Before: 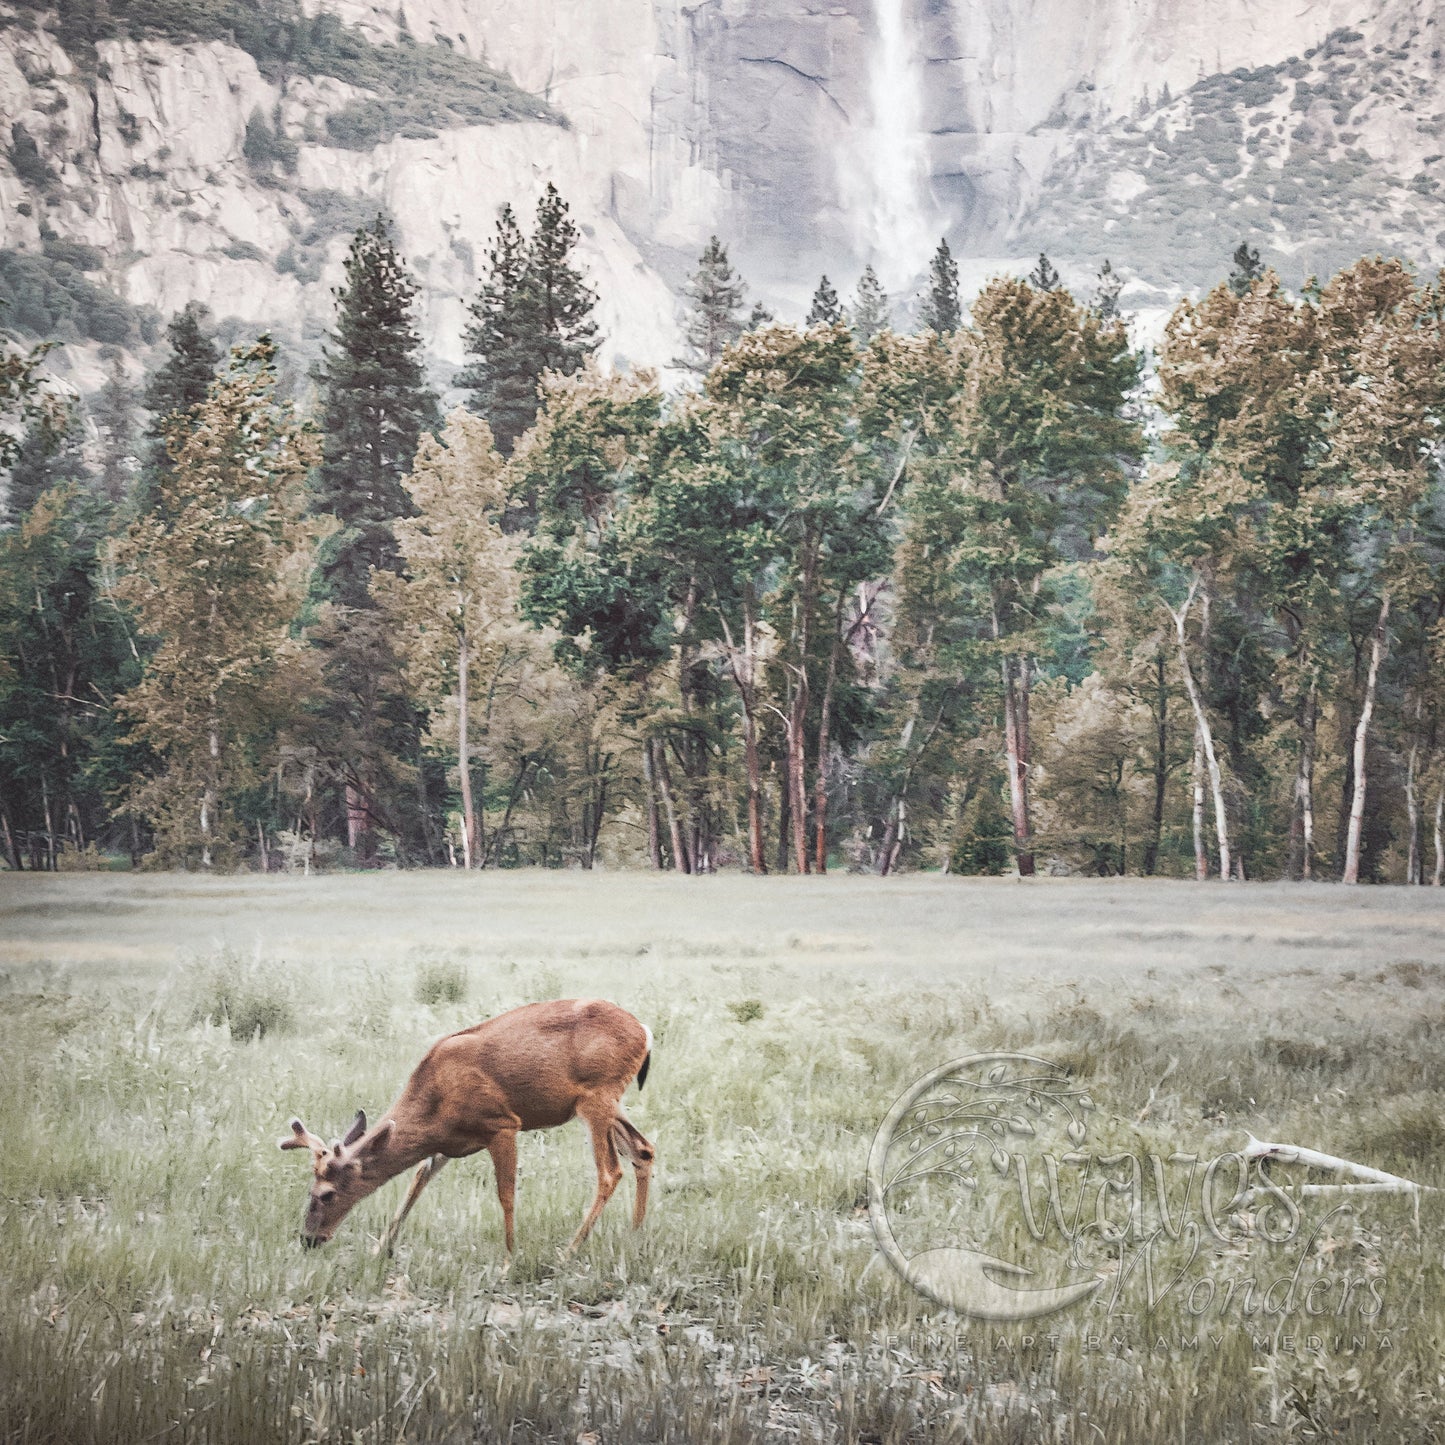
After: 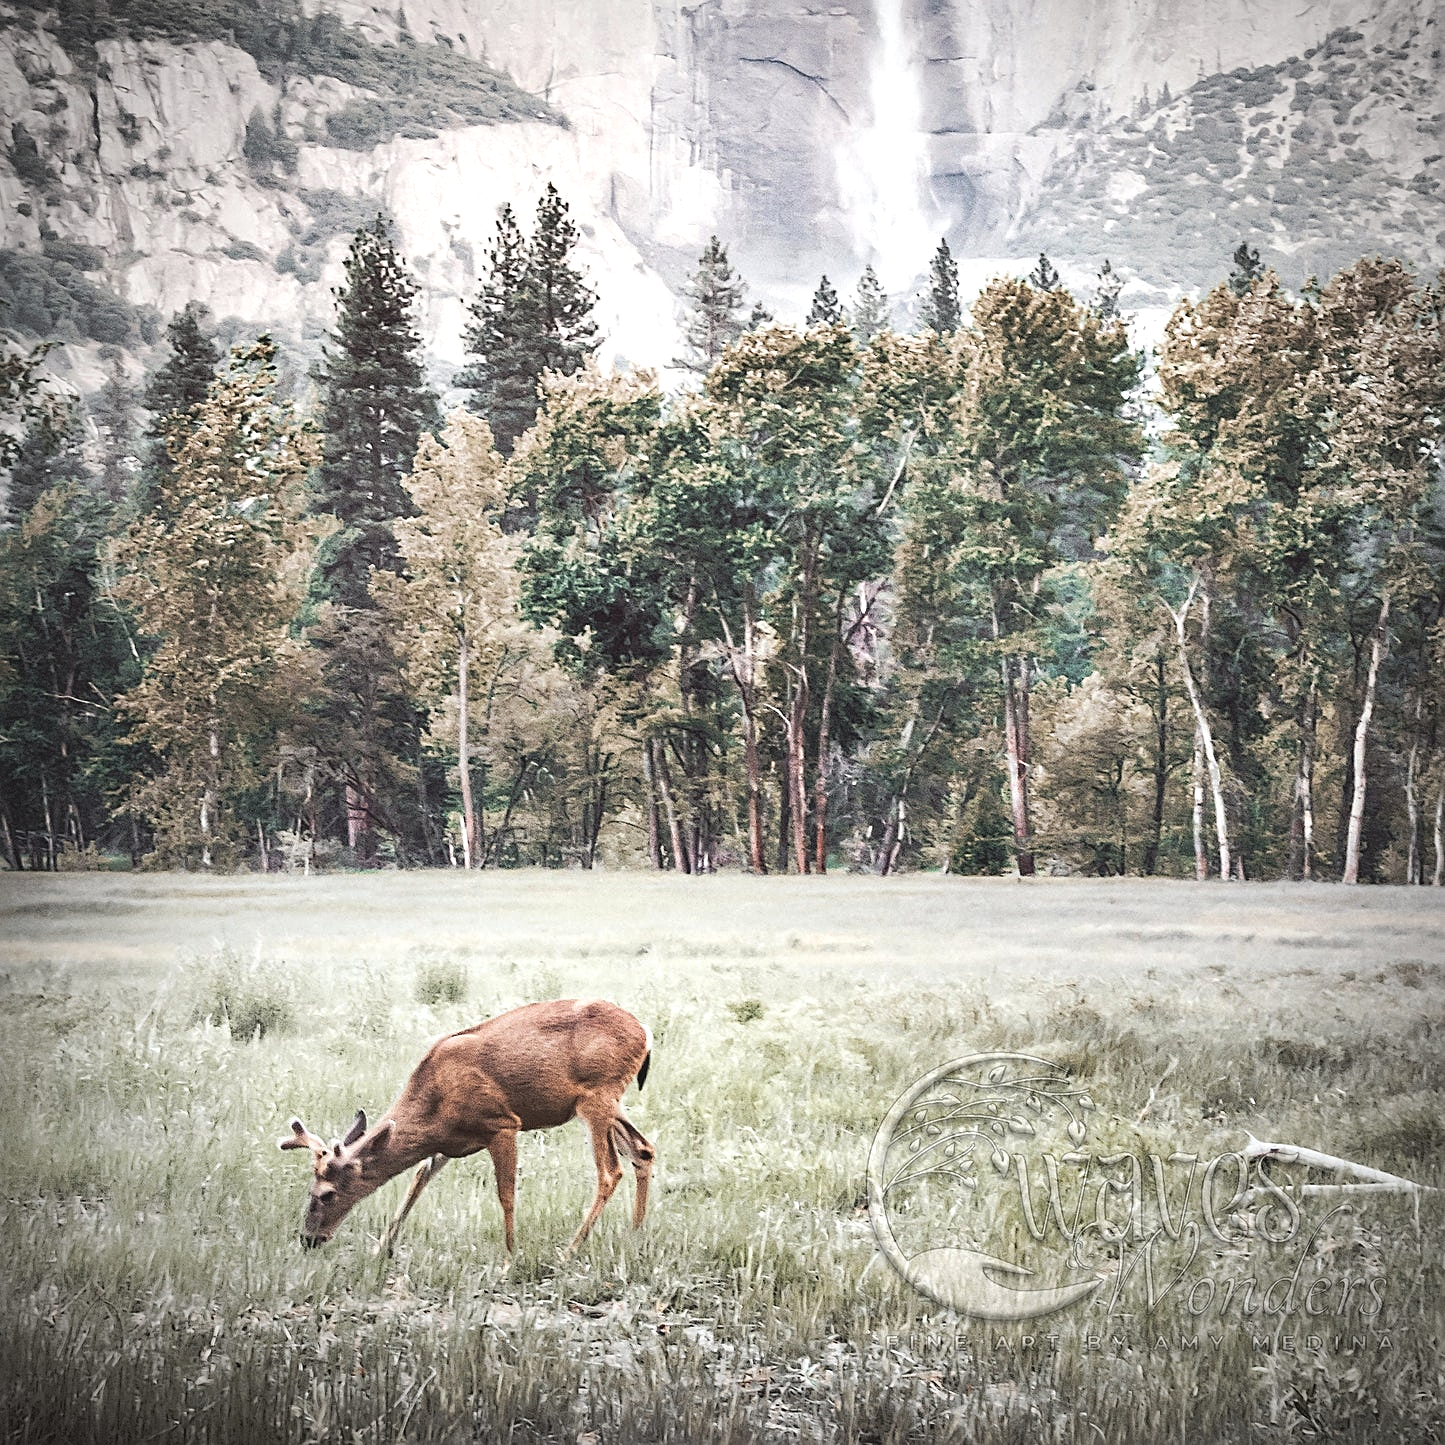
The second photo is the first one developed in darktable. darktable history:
tone equalizer: -8 EV -0.417 EV, -7 EV -0.389 EV, -6 EV -0.333 EV, -5 EV -0.222 EV, -3 EV 0.222 EV, -2 EV 0.333 EV, -1 EV 0.389 EV, +0 EV 0.417 EV, edges refinement/feathering 500, mask exposure compensation -1.57 EV, preserve details no
vignetting: on, module defaults
sharpen: on, module defaults
